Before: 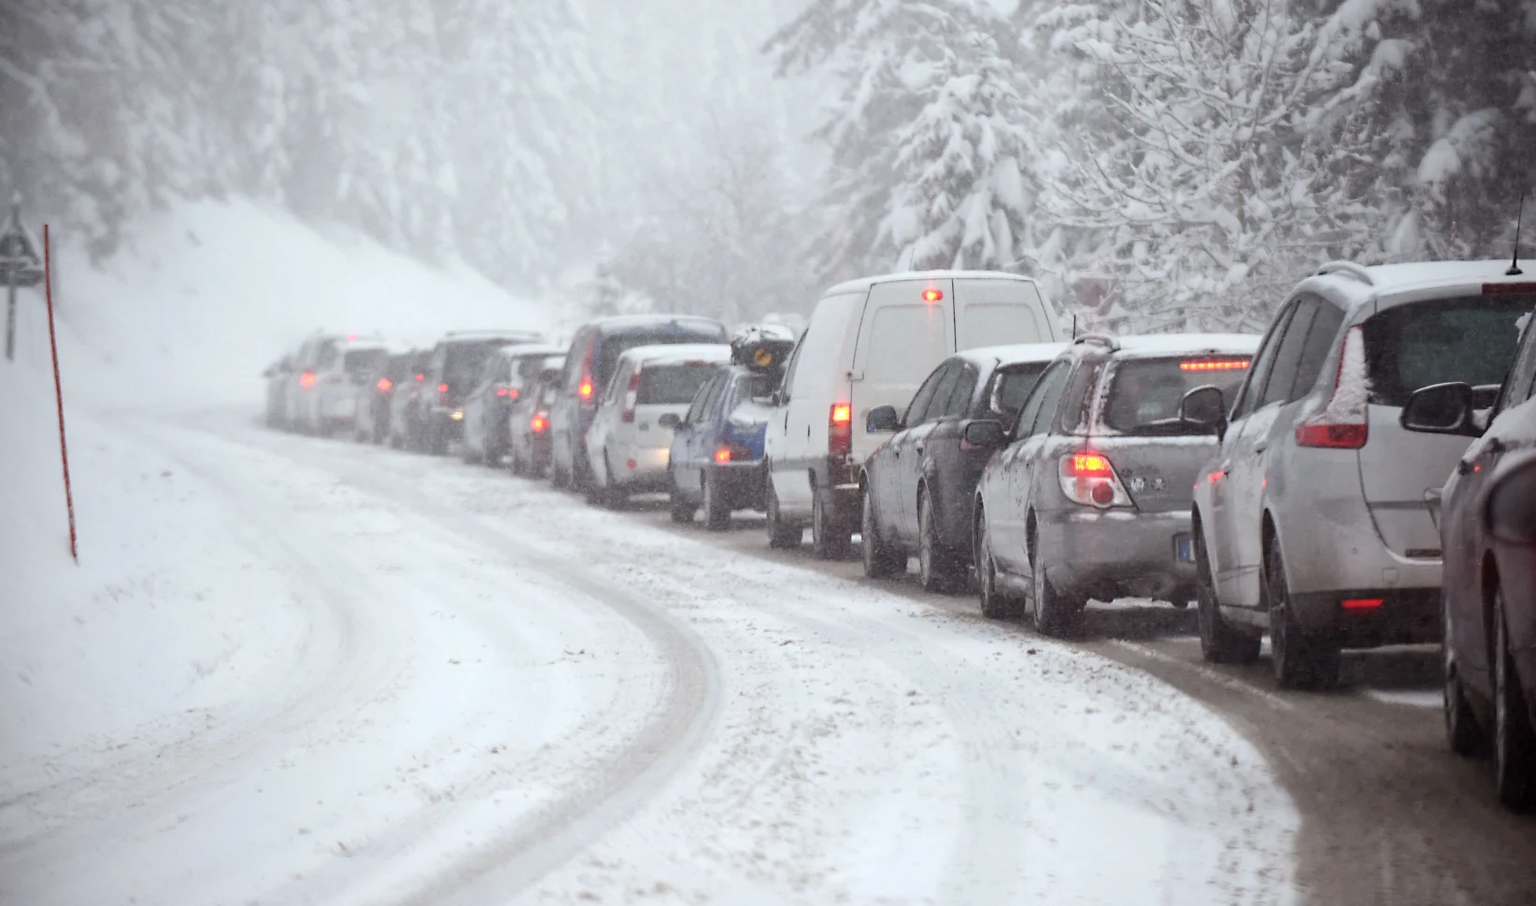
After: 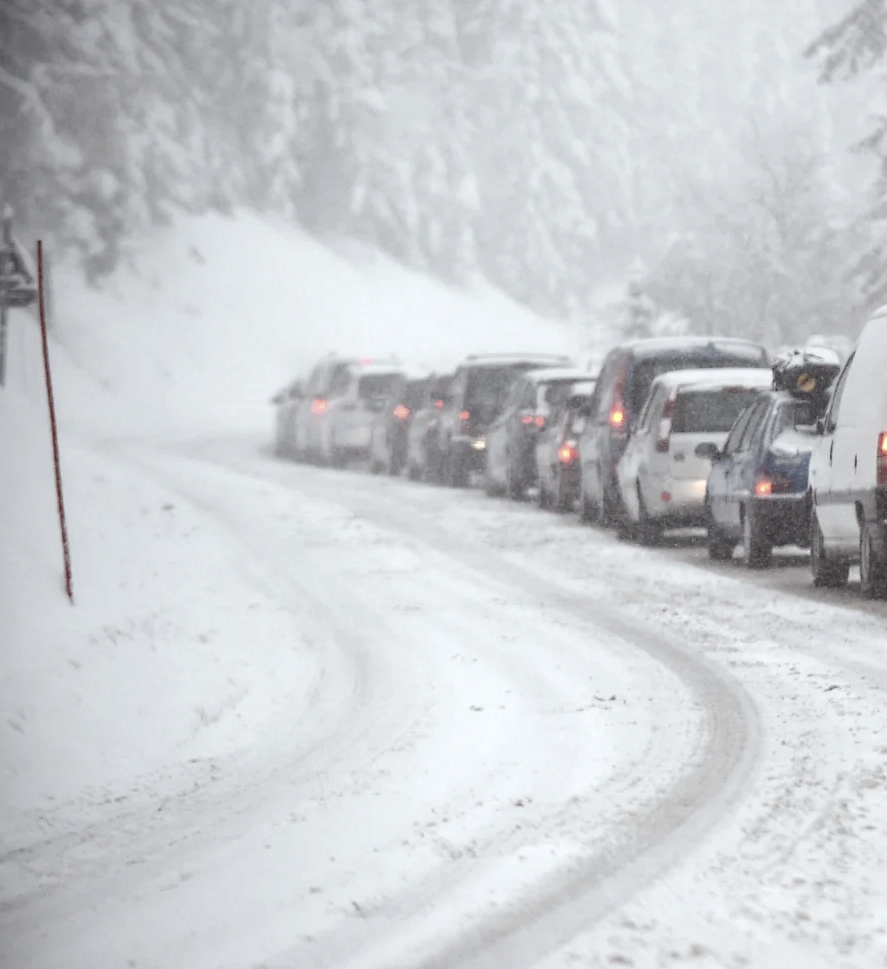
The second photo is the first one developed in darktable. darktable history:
contrast brightness saturation: contrast 0.063, brightness -0.011, saturation -0.234
crop: left 0.65%, right 45.343%, bottom 0.085%
local contrast: on, module defaults
color balance rgb: linear chroma grading › shadows -2.331%, linear chroma grading › highlights -13.877%, linear chroma grading › global chroma -9.728%, linear chroma grading › mid-tones -10.099%, perceptual saturation grading › global saturation 0.52%, saturation formula JzAzBz (2021)
exposure: compensate highlight preservation false
